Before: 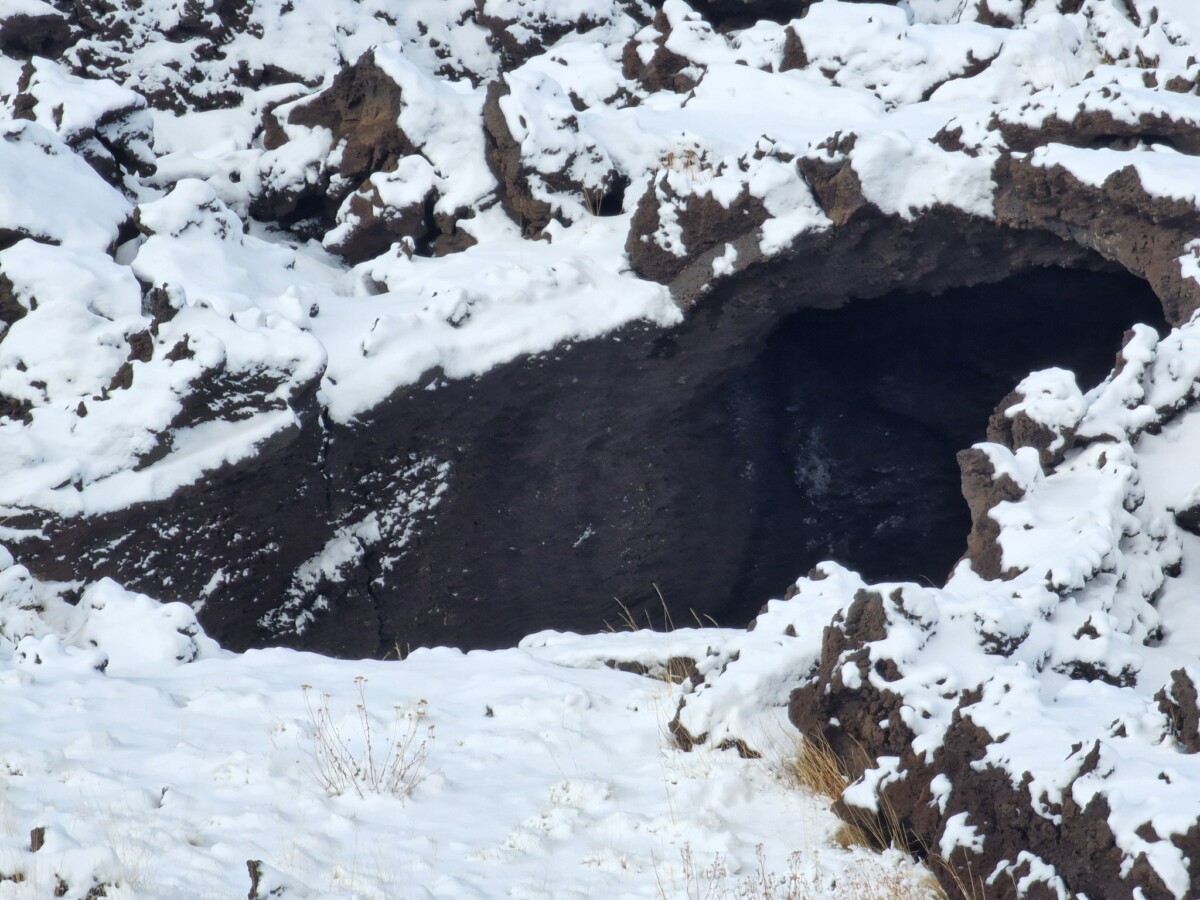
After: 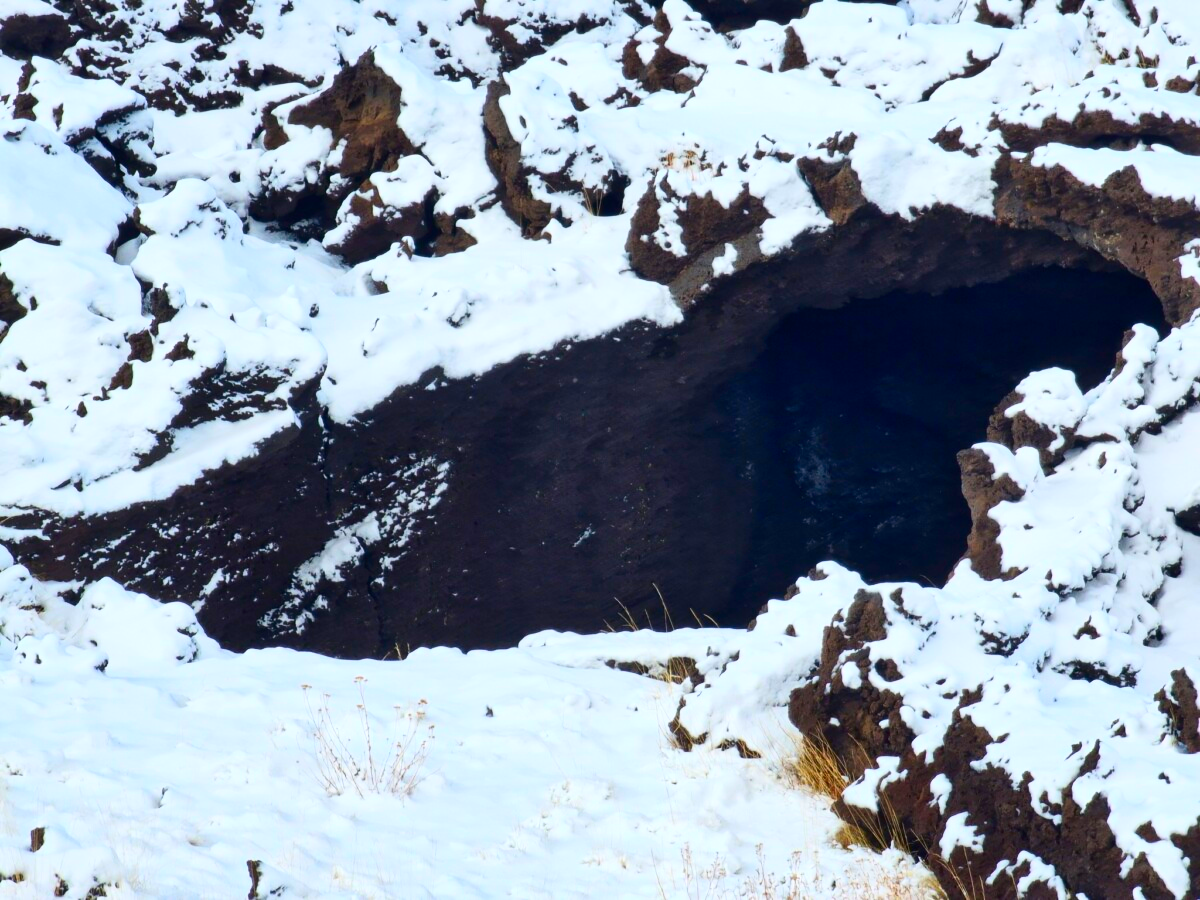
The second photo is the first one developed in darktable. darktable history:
contrast brightness saturation: contrast 0.26, brightness 0.02, saturation 0.87
